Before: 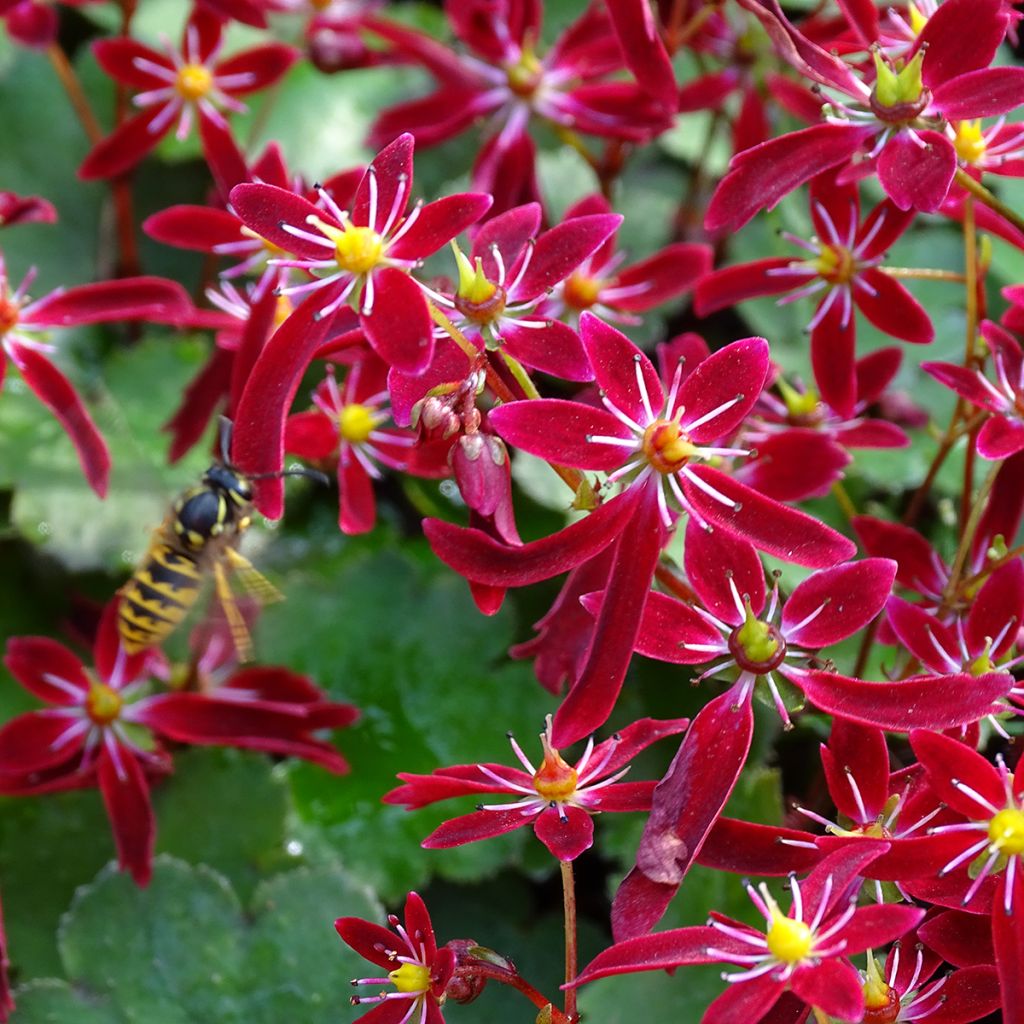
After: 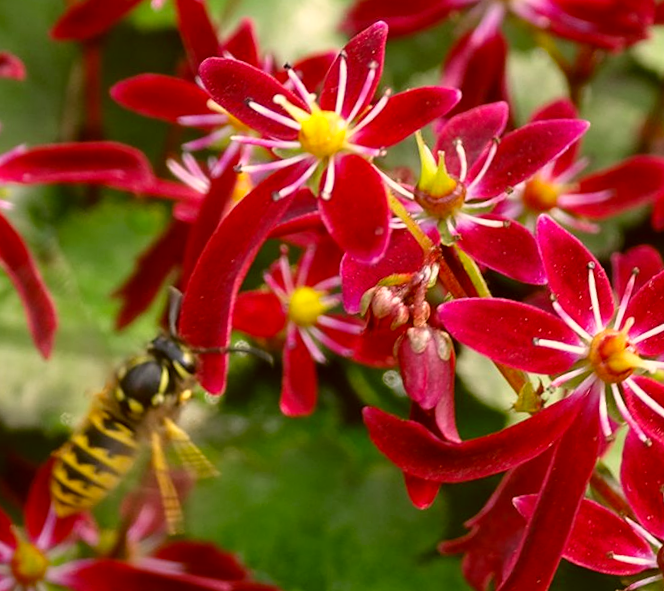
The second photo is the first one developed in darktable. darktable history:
crop and rotate: angle -4.99°, left 2.122%, top 6.945%, right 27.566%, bottom 30.519%
color correction: highlights a* 8.98, highlights b* 15.09, shadows a* -0.49, shadows b* 26.52
color calibration: x 0.342, y 0.356, temperature 5122 K
color balance: mode lift, gamma, gain (sRGB)
